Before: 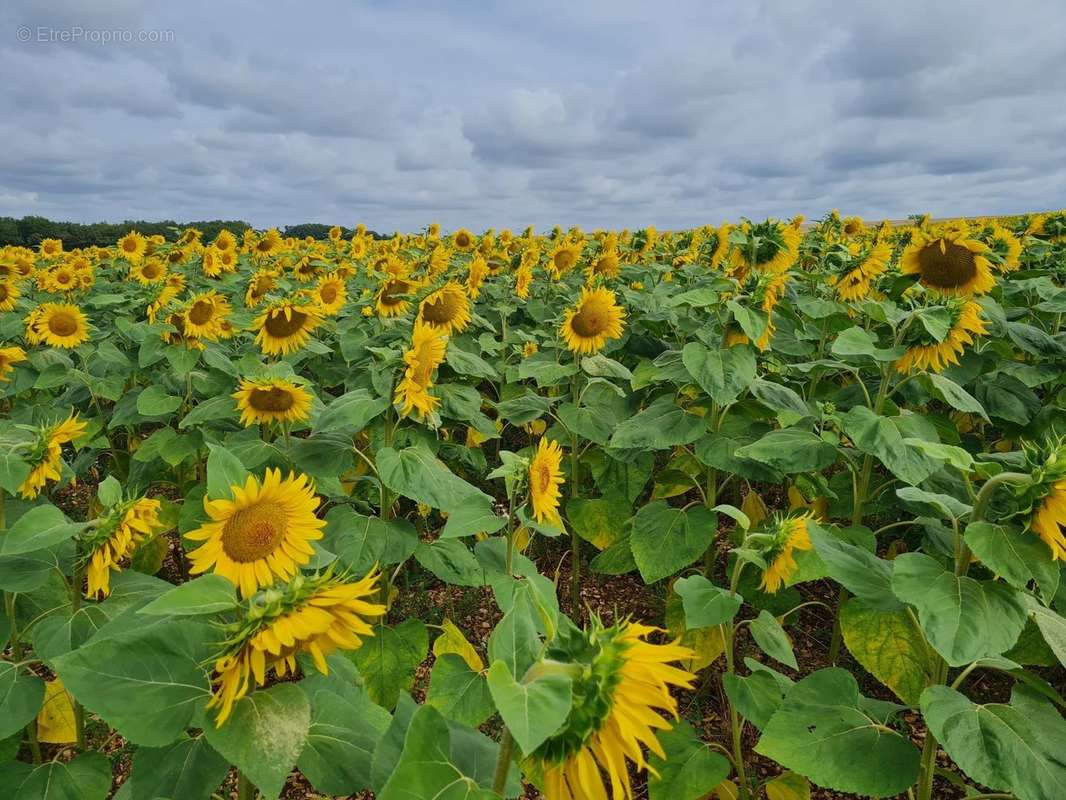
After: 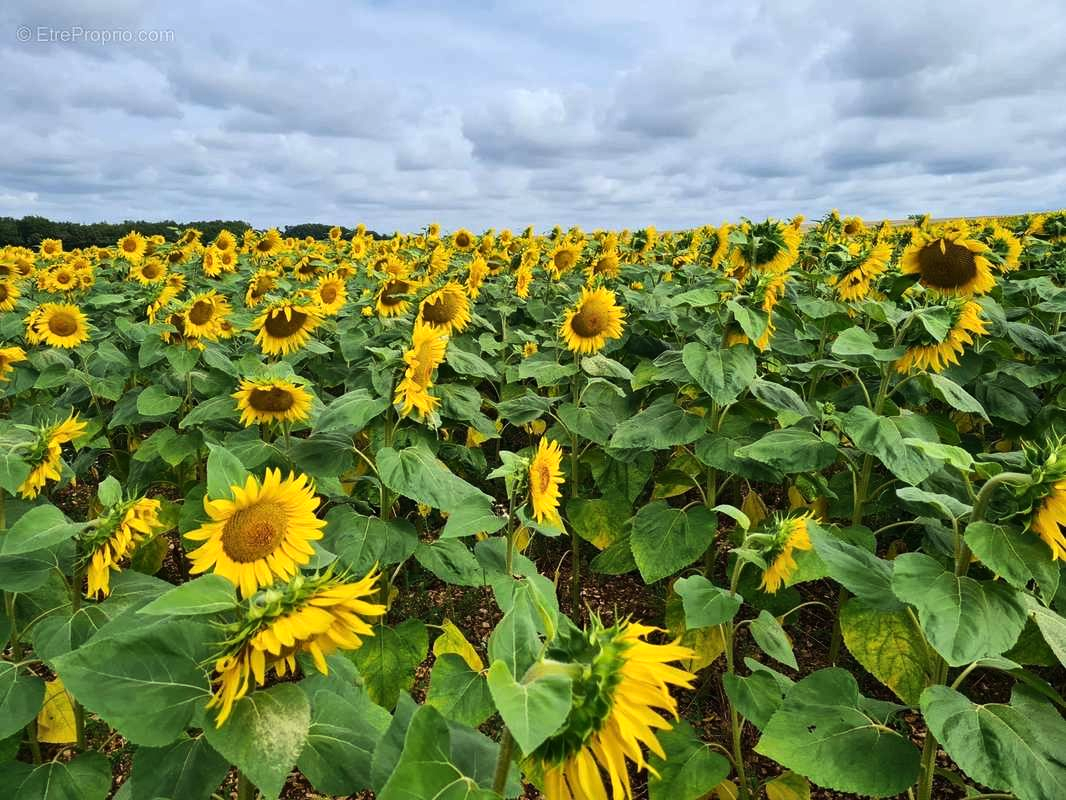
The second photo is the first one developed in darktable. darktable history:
shadows and highlights: shadows 37.27, highlights -28.18, soften with gaussian
tone equalizer: -8 EV -0.75 EV, -7 EV -0.7 EV, -6 EV -0.6 EV, -5 EV -0.4 EV, -3 EV 0.4 EV, -2 EV 0.6 EV, -1 EV 0.7 EV, +0 EV 0.75 EV, edges refinement/feathering 500, mask exposure compensation -1.57 EV, preserve details no
